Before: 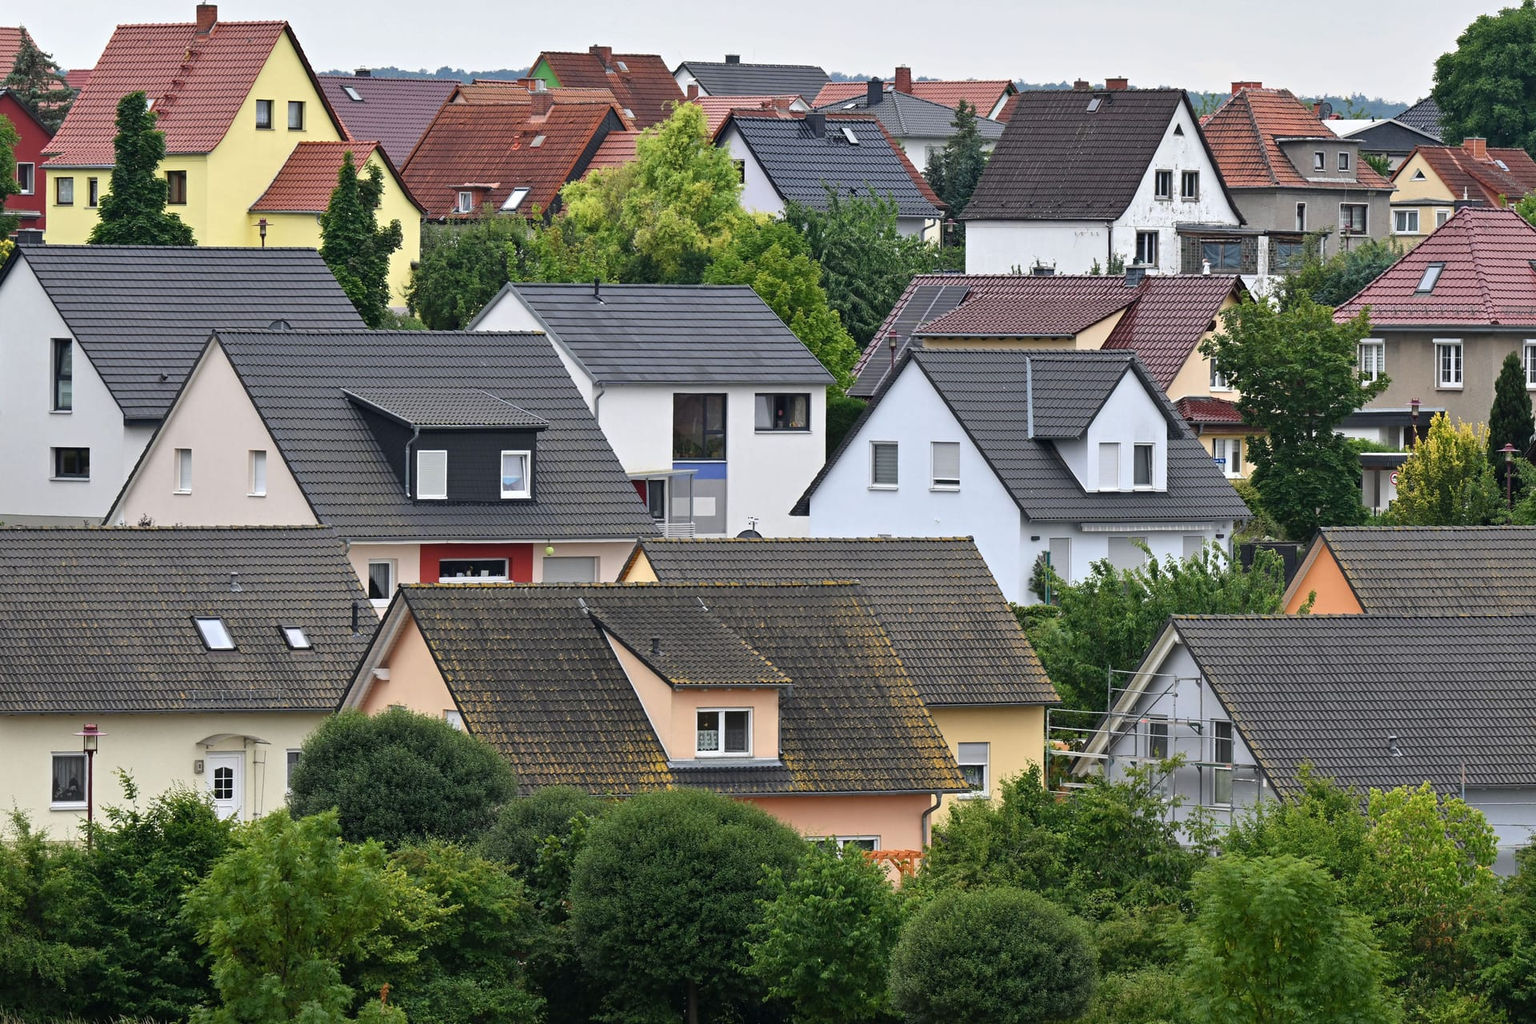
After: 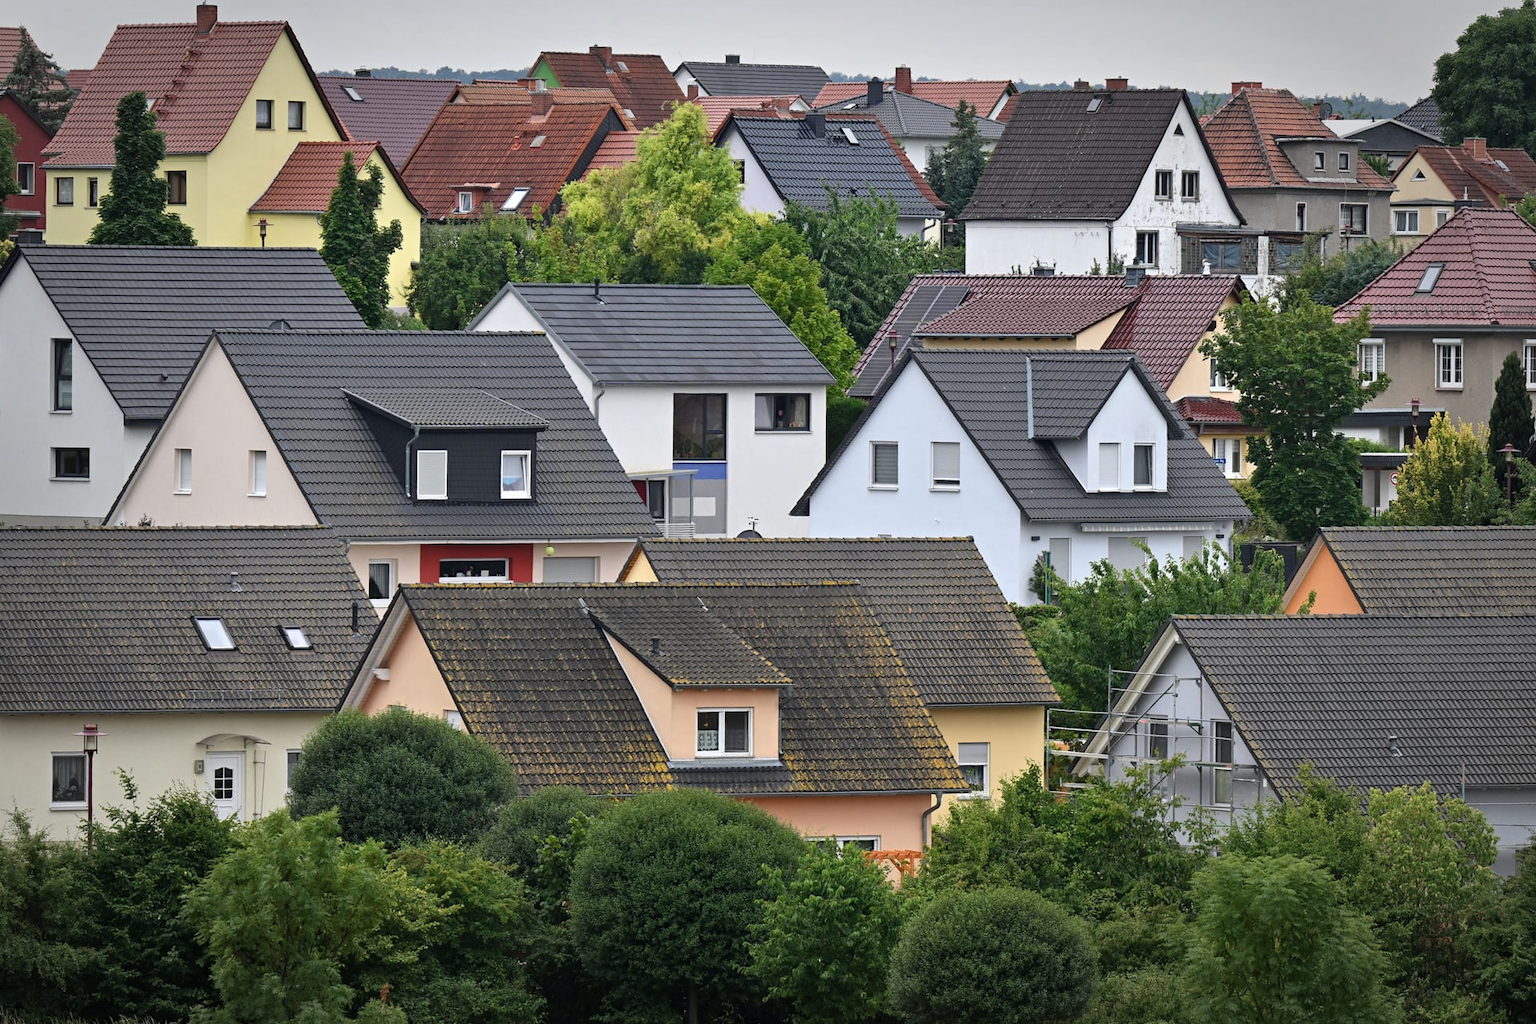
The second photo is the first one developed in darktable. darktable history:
vignetting: fall-off start 70.36%, brightness -0.397, saturation -0.295, width/height ratio 1.334
